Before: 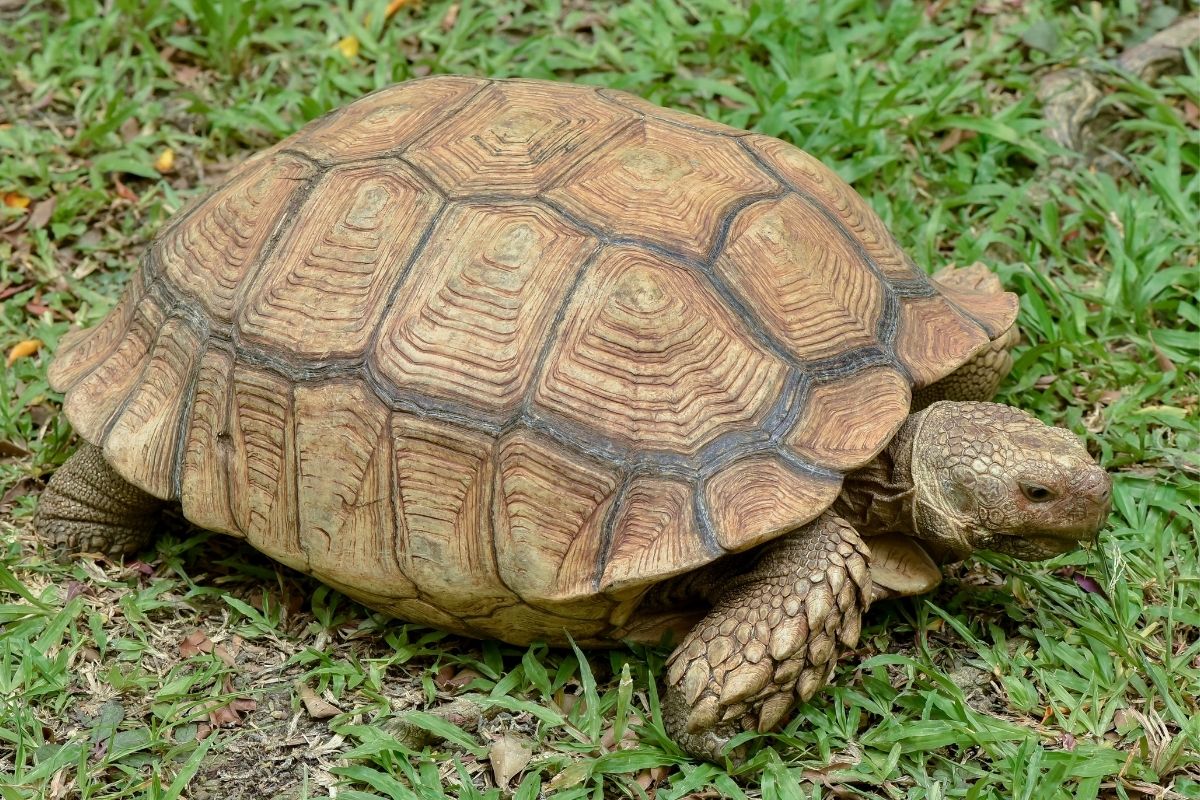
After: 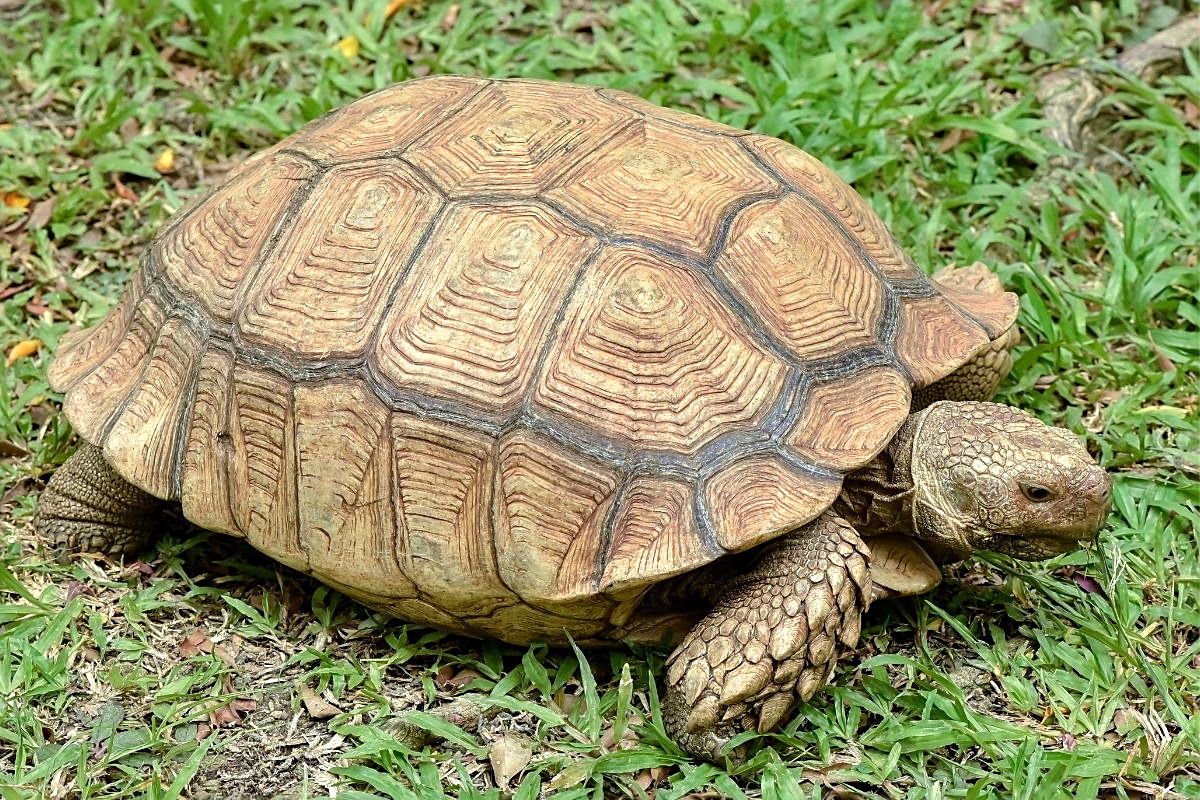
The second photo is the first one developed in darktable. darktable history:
tone equalizer: -8 EV -0.435 EV, -7 EV -0.405 EV, -6 EV -0.314 EV, -5 EV -0.183 EV, -3 EV 0.255 EV, -2 EV 0.325 EV, -1 EV 0.395 EV, +0 EV 0.396 EV
sharpen: on, module defaults
